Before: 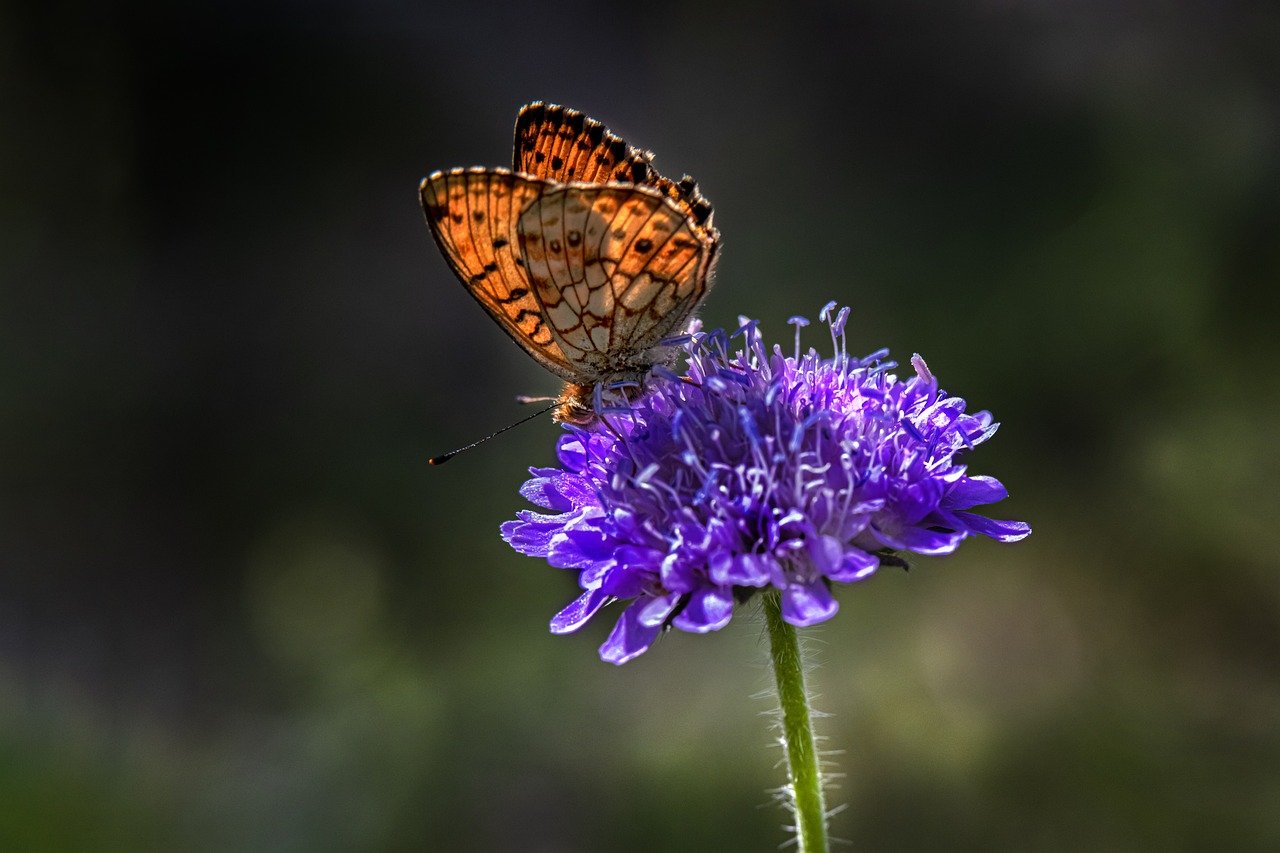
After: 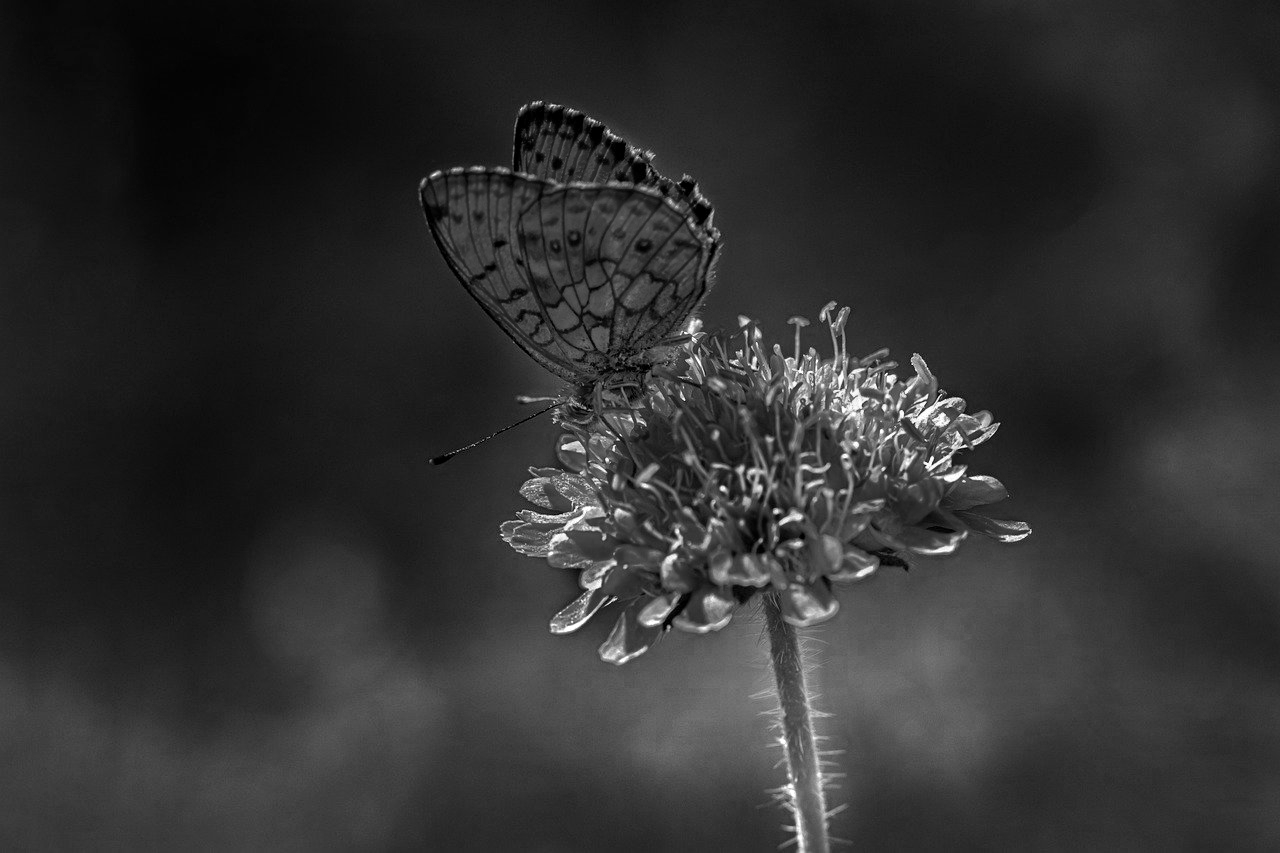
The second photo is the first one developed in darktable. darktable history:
color zones: curves: ch0 [(0.002, 0.429) (0.121, 0.212) (0.198, 0.113) (0.276, 0.344) (0.331, 0.541) (0.41, 0.56) (0.482, 0.289) (0.619, 0.227) (0.721, 0.18) (0.821, 0.435) (0.928, 0.555) (1, 0.587)]; ch1 [(0, 0) (0.143, 0) (0.286, 0) (0.429, 0) (0.571, 0) (0.714, 0) (0.857, 0)]
haze removal: compatibility mode true, adaptive false
levels: levels [0, 0.498, 1]
